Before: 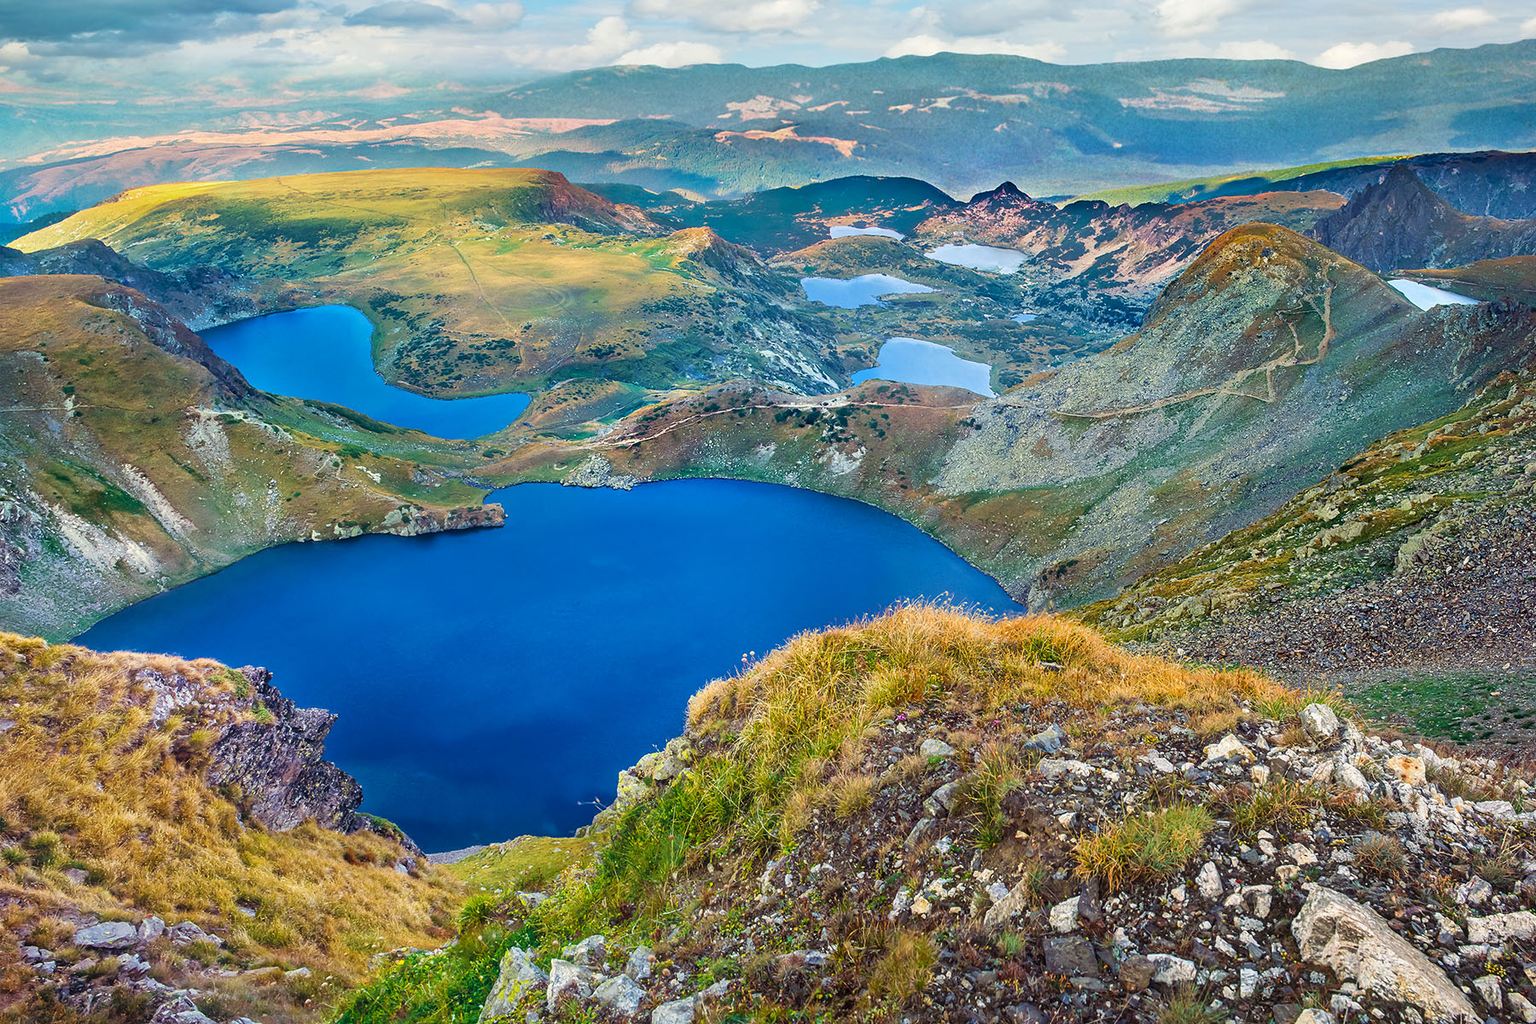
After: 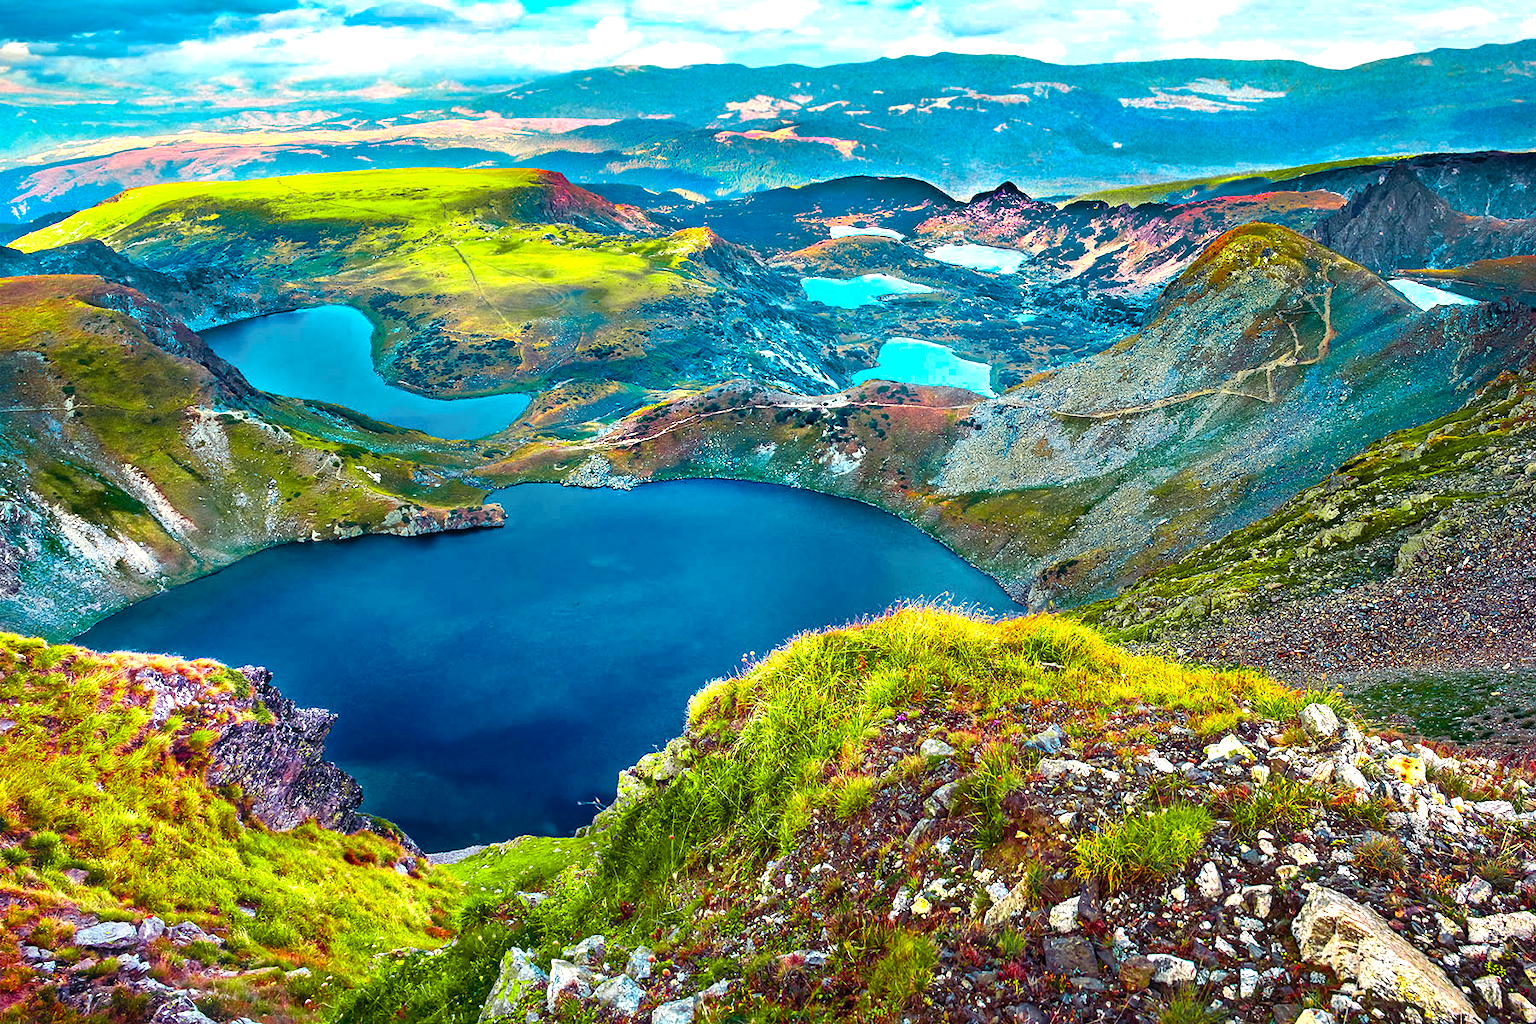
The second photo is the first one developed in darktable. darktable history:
haze removal: compatibility mode true, adaptive false
color balance rgb: linear chroma grading › global chroma 9%, perceptual saturation grading › global saturation 36%, perceptual saturation grading › shadows 35%, perceptual brilliance grading › global brilliance 21.21%, perceptual brilliance grading › shadows -35%, global vibrance 21.21%
color zones: curves: ch0 [(0, 0.533) (0.126, 0.533) (0.234, 0.533) (0.368, 0.357) (0.5, 0.5) (0.625, 0.5) (0.74, 0.637) (0.875, 0.5)]; ch1 [(0.004, 0.708) (0.129, 0.662) (0.25, 0.5) (0.375, 0.331) (0.496, 0.396) (0.625, 0.649) (0.739, 0.26) (0.875, 0.5) (1, 0.478)]; ch2 [(0, 0.409) (0.132, 0.403) (0.236, 0.558) (0.379, 0.448) (0.5, 0.5) (0.625, 0.5) (0.691, 0.39) (0.875, 0.5)]
